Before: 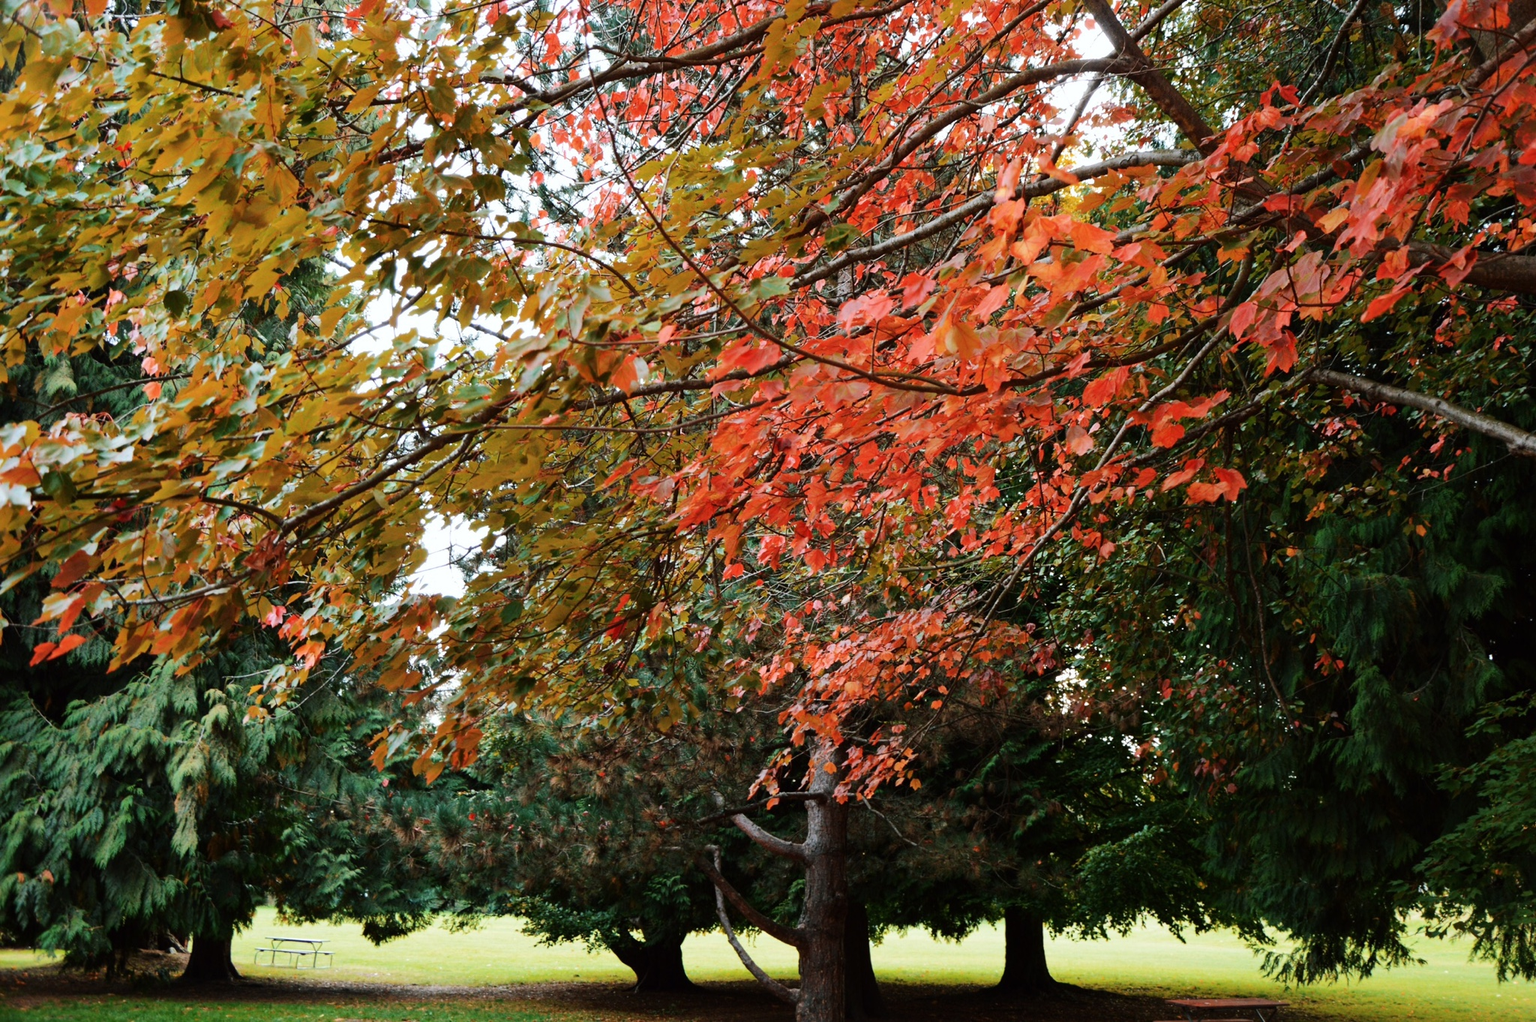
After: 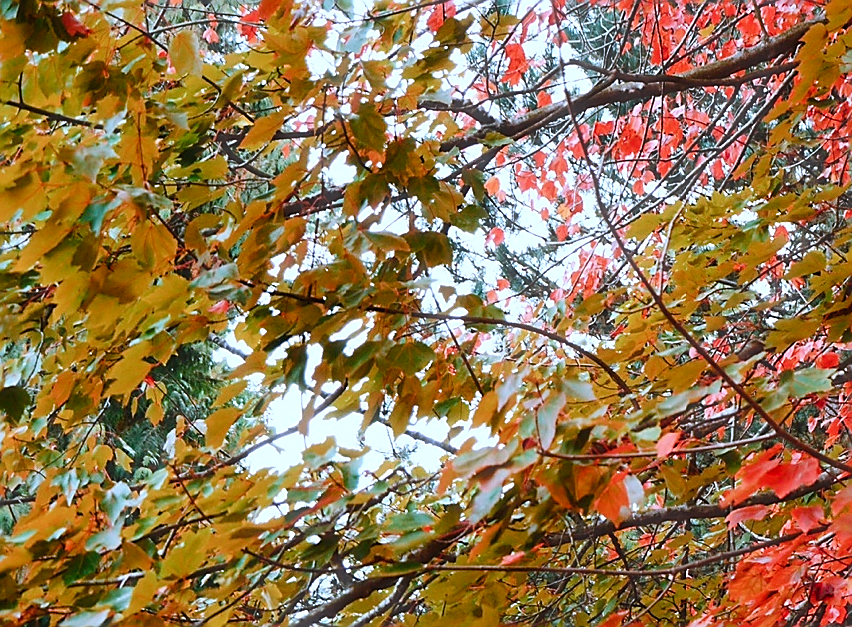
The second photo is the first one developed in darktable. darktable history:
haze removal: strength -0.113, adaptive false
color correction: highlights a* -1.84, highlights b* -18.53
color balance rgb: highlights gain › chroma 0.14%, highlights gain › hue 330.17°, linear chroma grading › global chroma 0.517%, perceptual saturation grading › global saturation 20%, perceptual saturation grading › highlights -14.054%, perceptual saturation grading › shadows 49.393%
sharpen: radius 1.37, amount 1.244, threshold 0.74
crop and rotate: left 10.832%, top 0.082%, right 47.558%, bottom 53.861%
